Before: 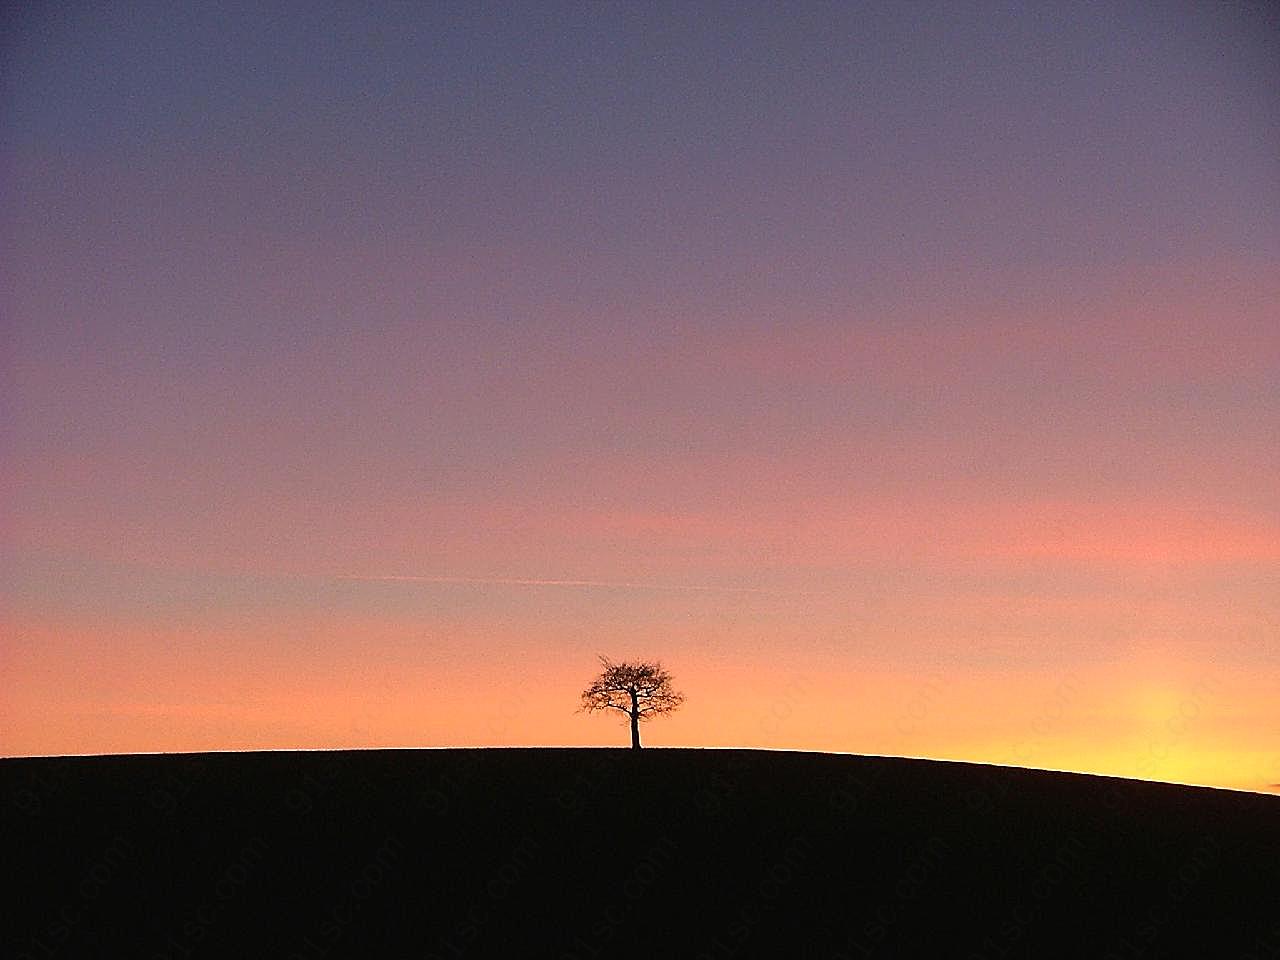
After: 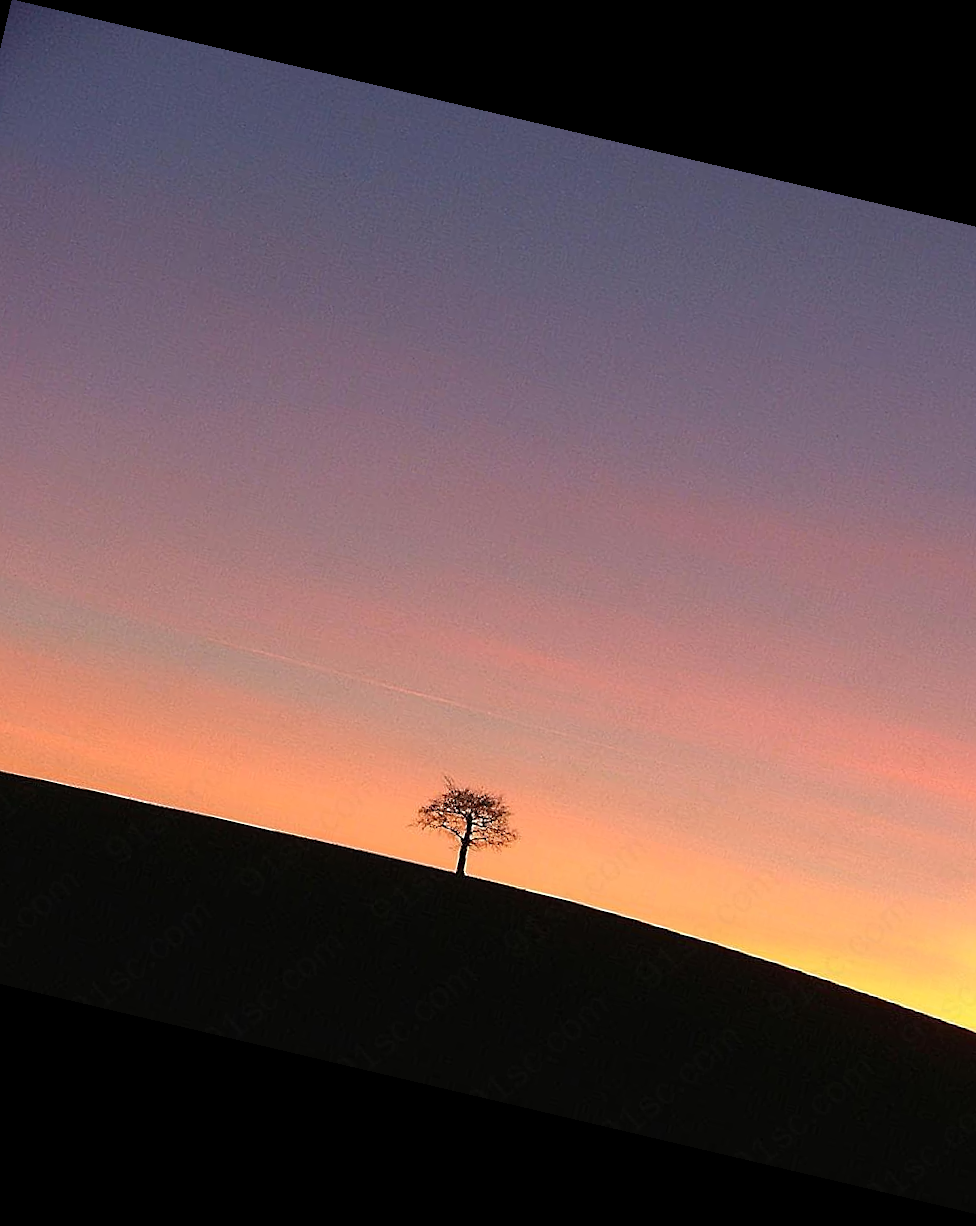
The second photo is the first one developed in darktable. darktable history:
crop and rotate: left 14.292%, right 19.041%
sharpen: radius 5.325, amount 0.312, threshold 26.433
rotate and perspective: rotation 13.27°, automatic cropping off
